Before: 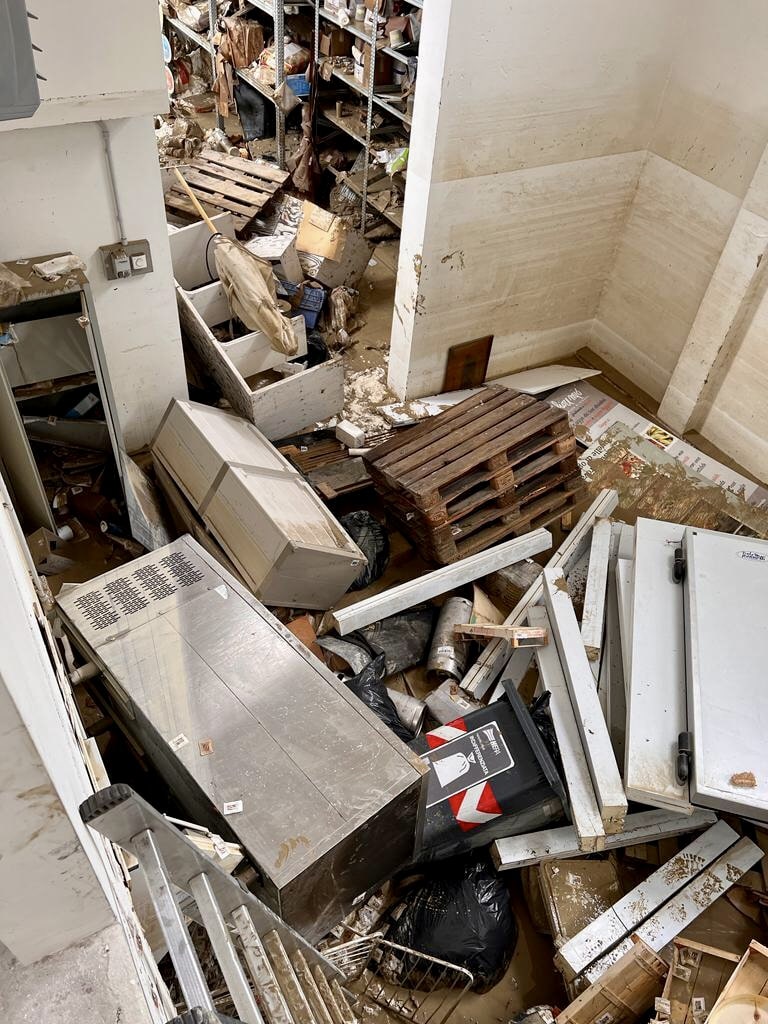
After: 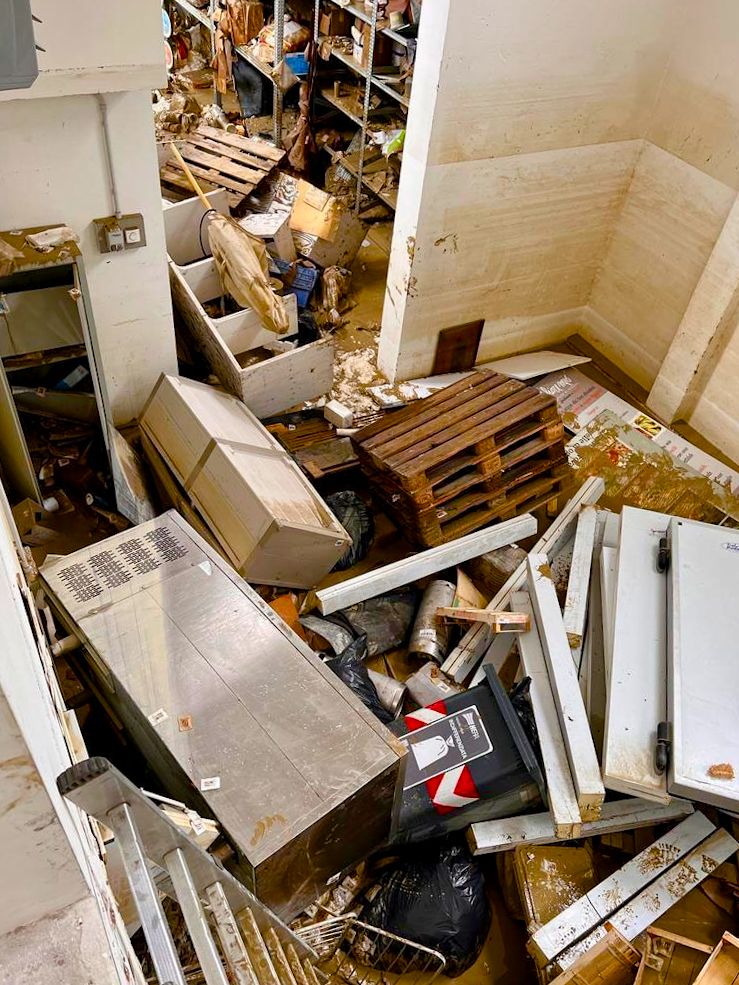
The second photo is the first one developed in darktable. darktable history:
crop and rotate: angle -1.69°
color balance rgb: perceptual saturation grading › global saturation 20%, perceptual saturation grading › highlights -25%, perceptual saturation grading › shadows 50.52%, global vibrance 40.24%
